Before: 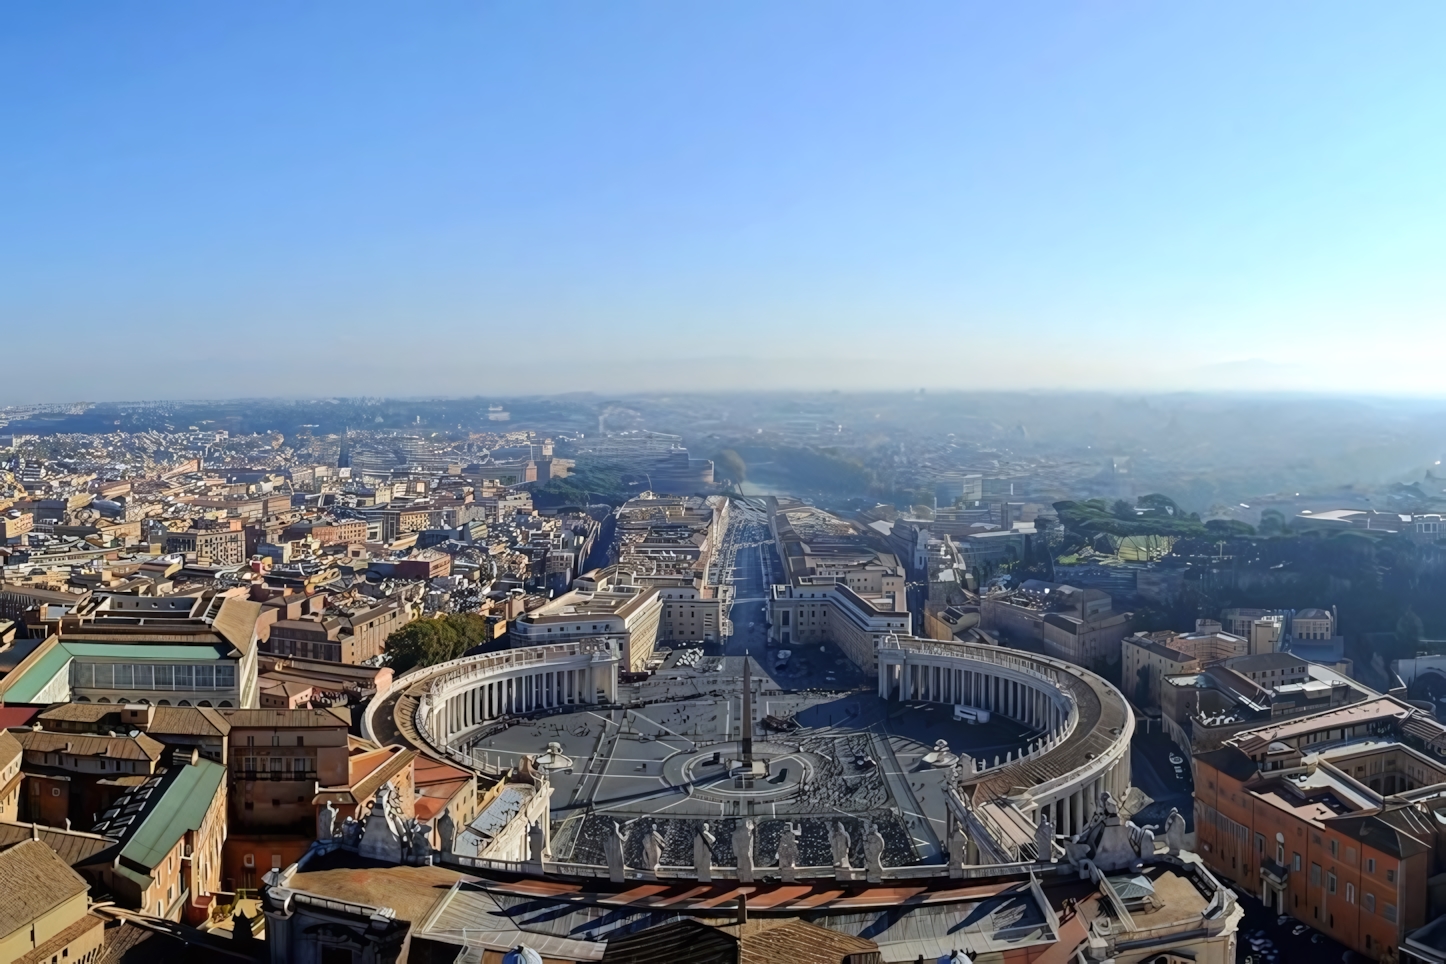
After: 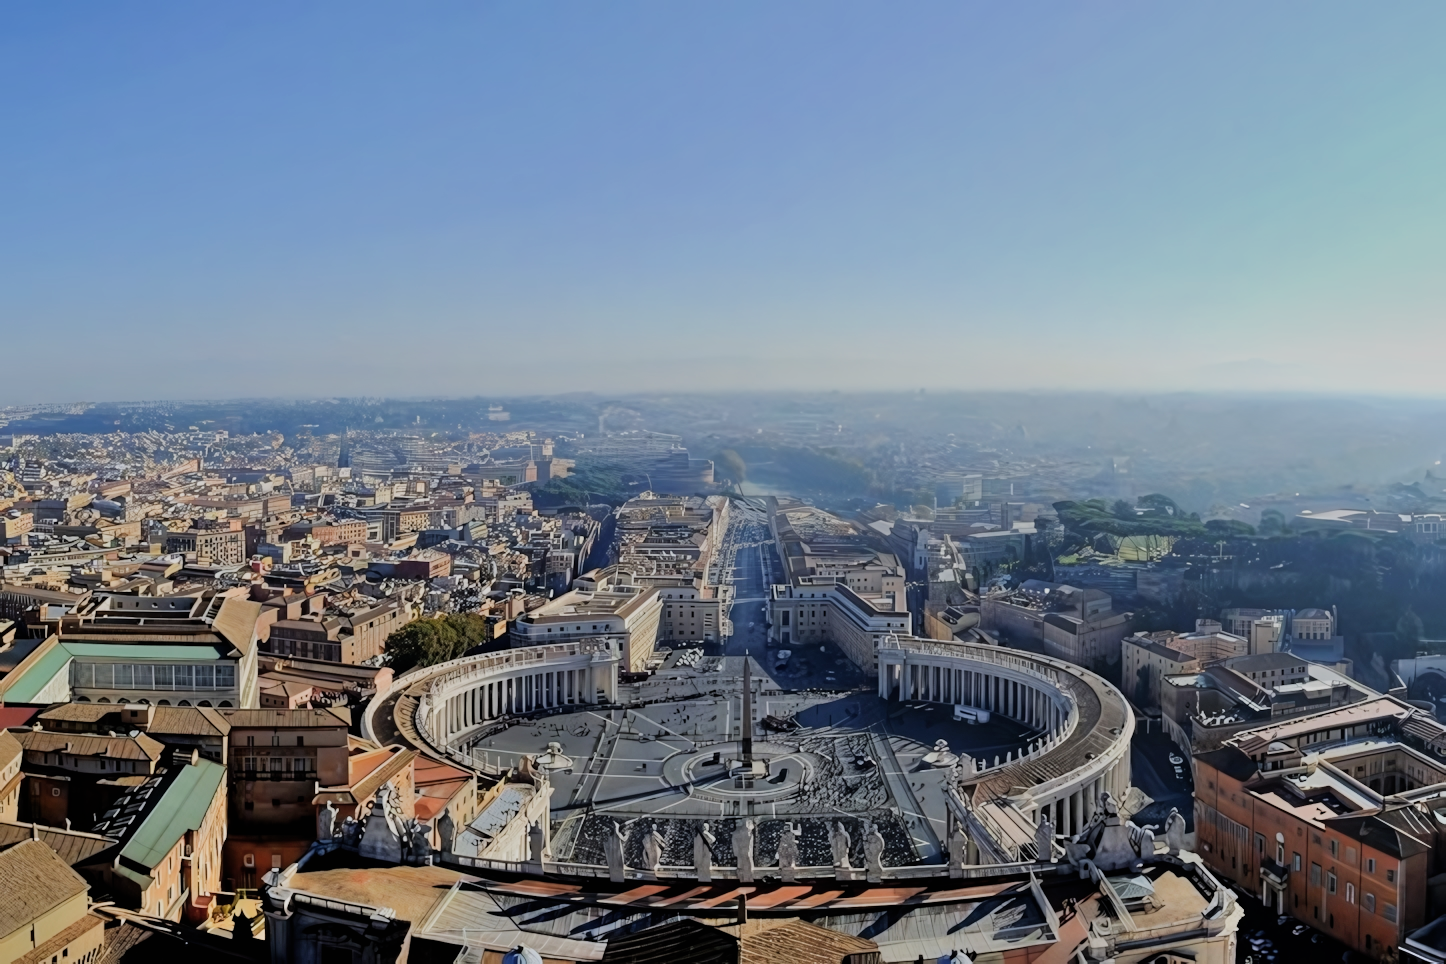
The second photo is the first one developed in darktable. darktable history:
shadows and highlights: low approximation 0.01, soften with gaussian
filmic rgb: black relative exposure -7.65 EV, white relative exposure 4.56 EV, hardness 3.61
